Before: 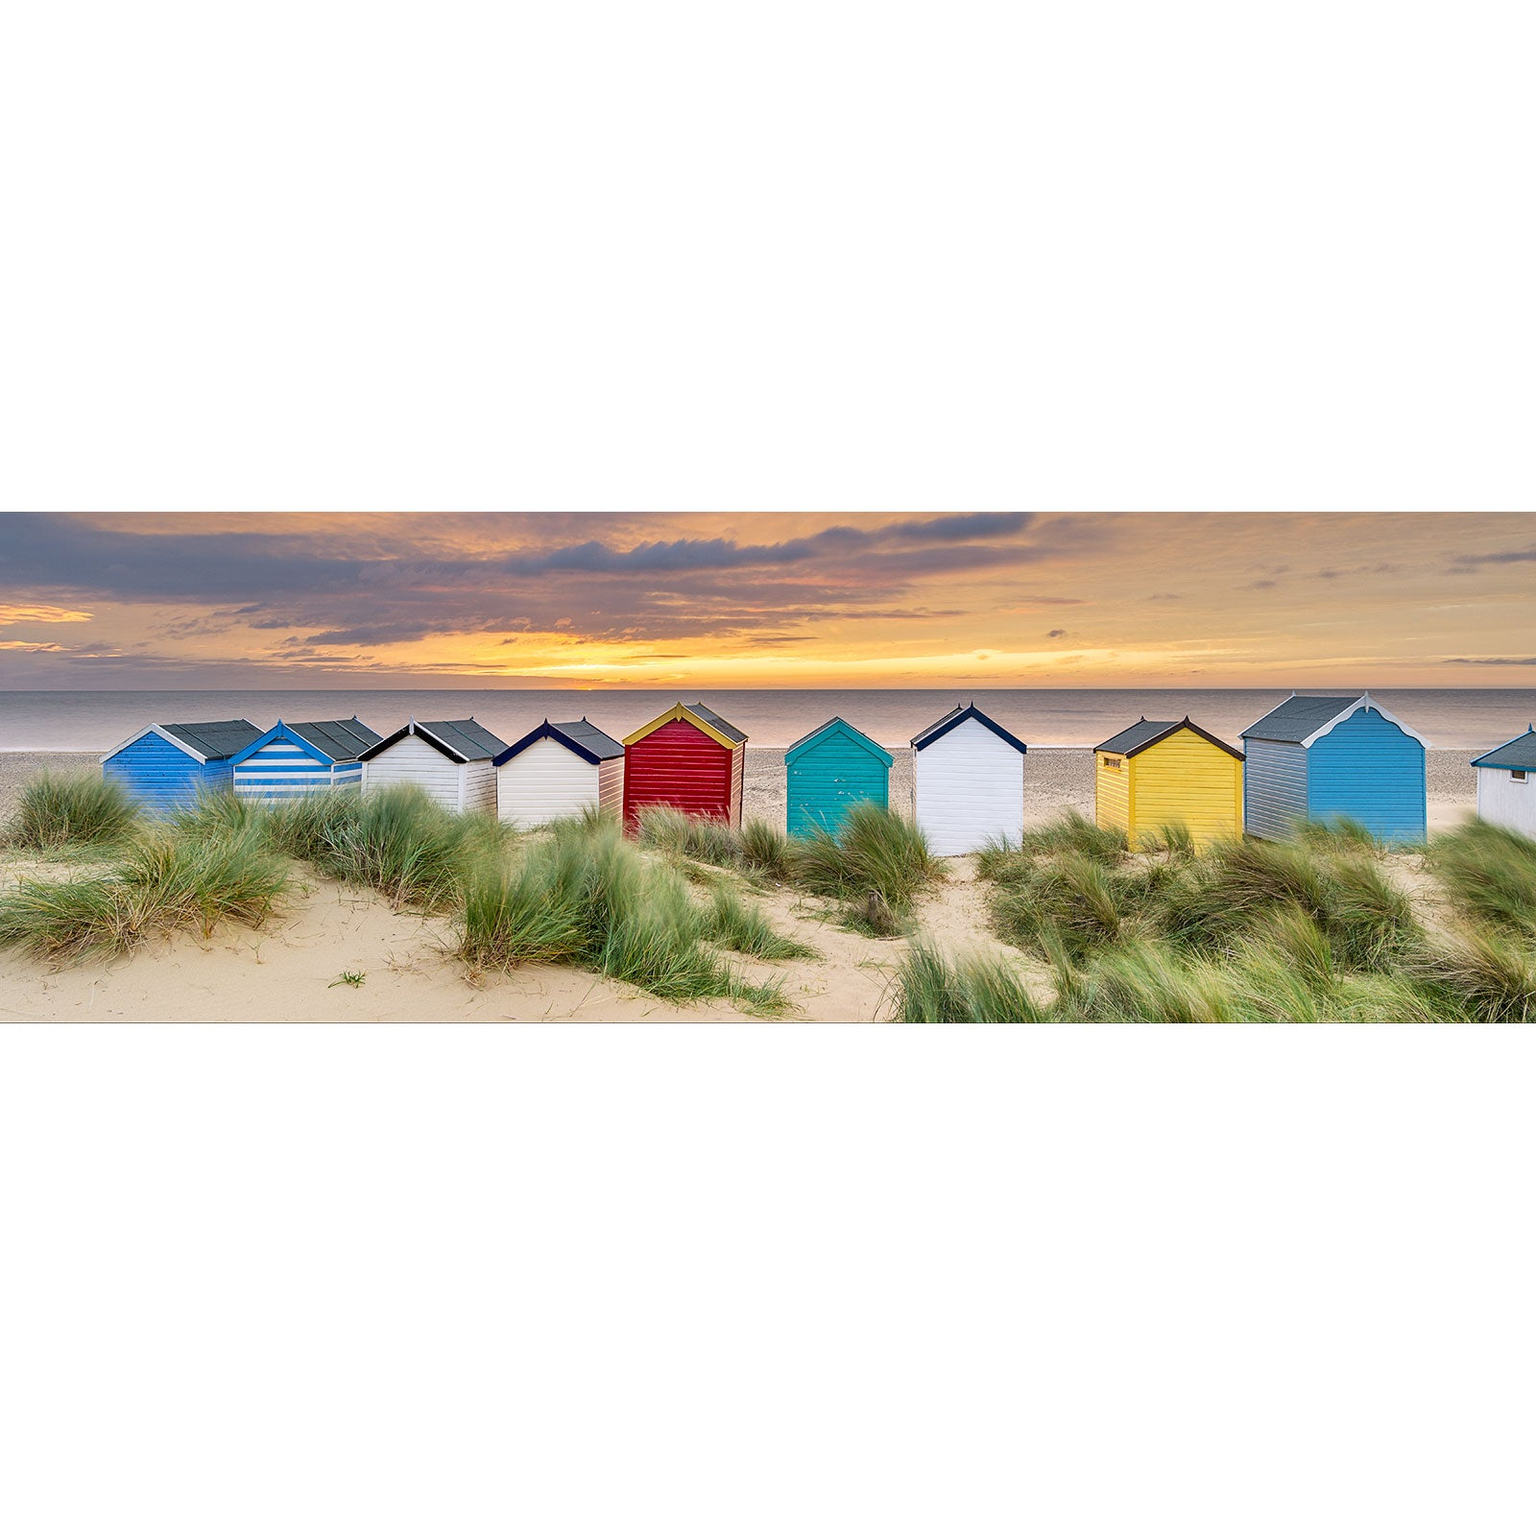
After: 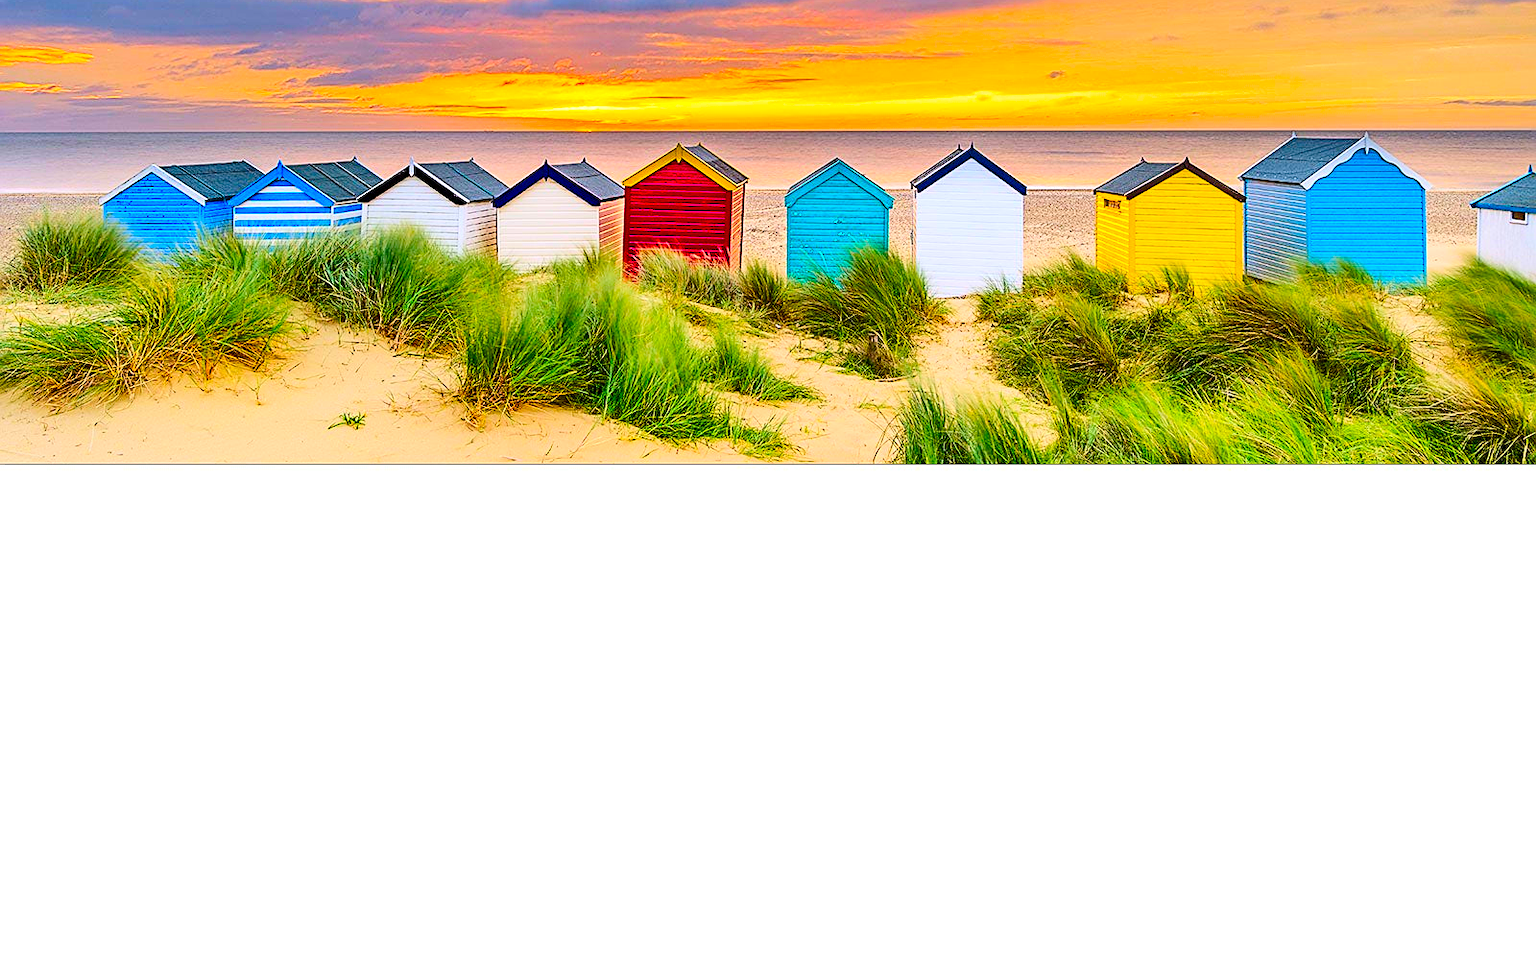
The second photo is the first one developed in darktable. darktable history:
contrast brightness saturation: contrast 0.26, brightness 0.02, saturation 0.87
crop and rotate: top 36.435%
sharpen: on, module defaults
color balance rgb: perceptual saturation grading › global saturation 25%, perceptual brilliance grading › mid-tones 10%, perceptual brilliance grading › shadows 15%, global vibrance 20%
